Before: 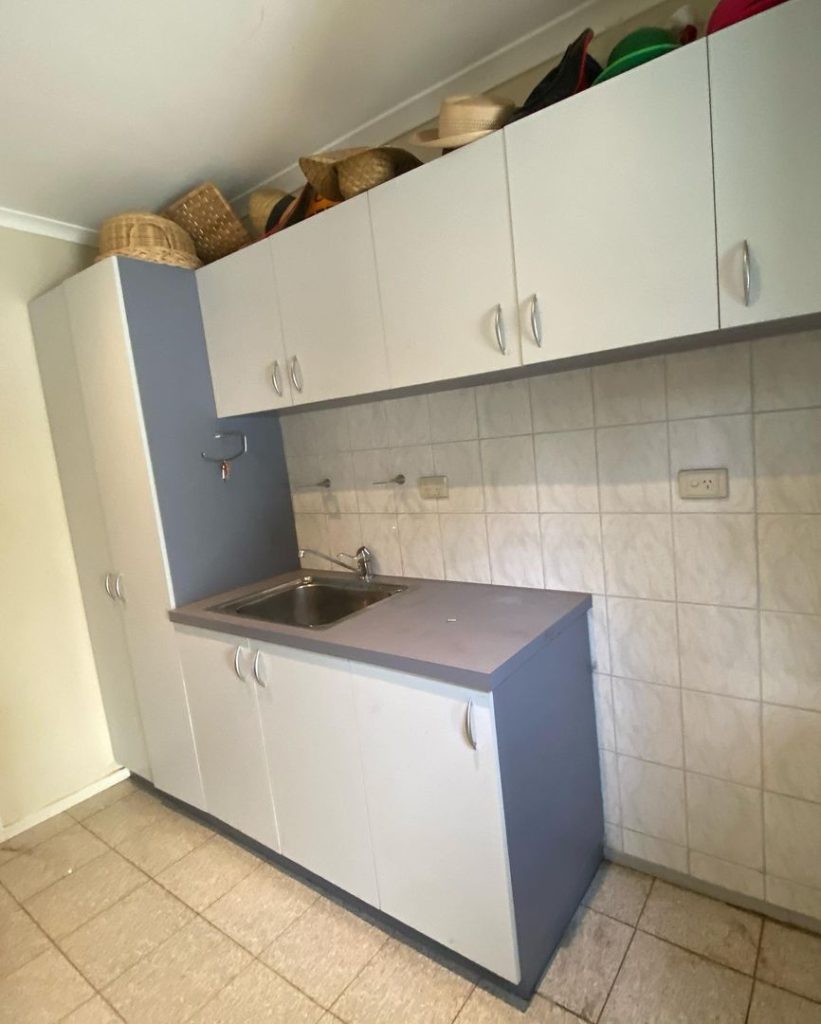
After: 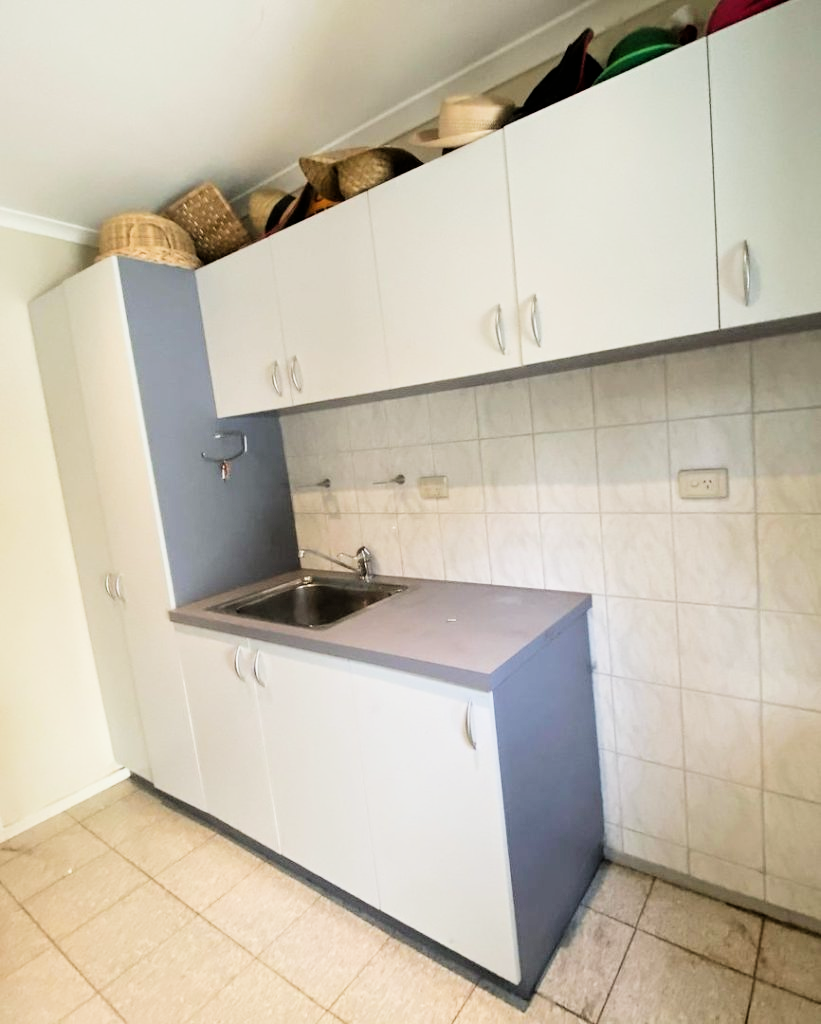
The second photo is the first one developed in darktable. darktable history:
filmic rgb: black relative exposure -5 EV, hardness 2.88, contrast 1.4, highlights saturation mix -30%
exposure: exposure 0.6 EV, compensate highlight preservation false
